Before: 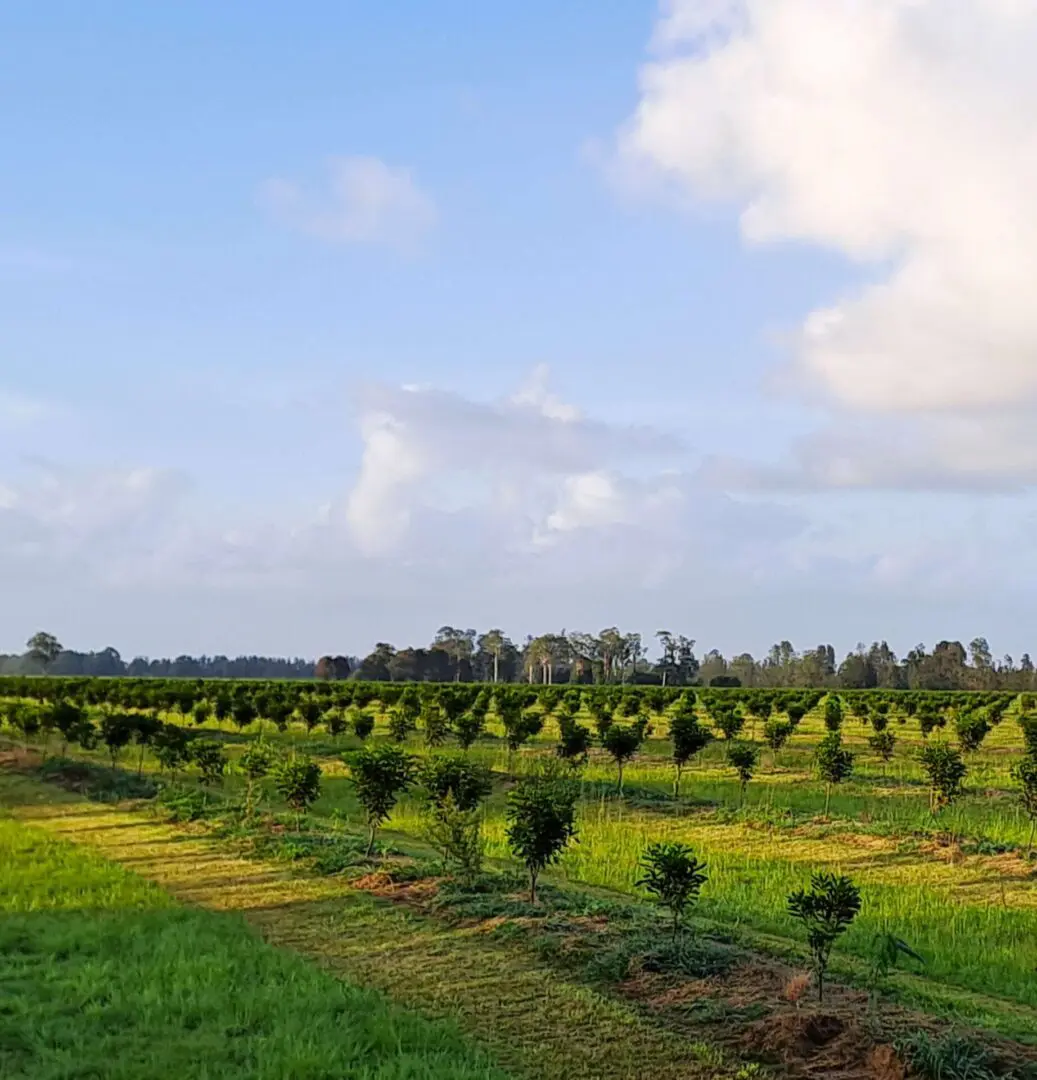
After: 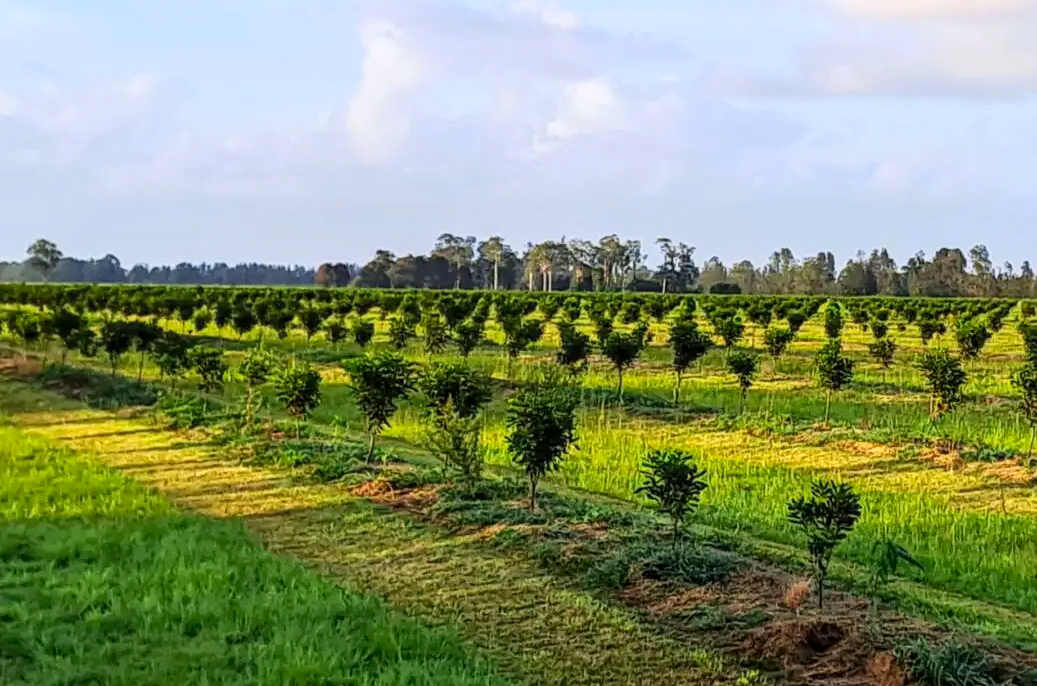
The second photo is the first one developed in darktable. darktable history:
crop and rotate: top 36.435%
exposure: exposure -0.01 EV, compensate highlight preservation false
local contrast: on, module defaults
contrast brightness saturation: contrast 0.2, brightness 0.16, saturation 0.22
